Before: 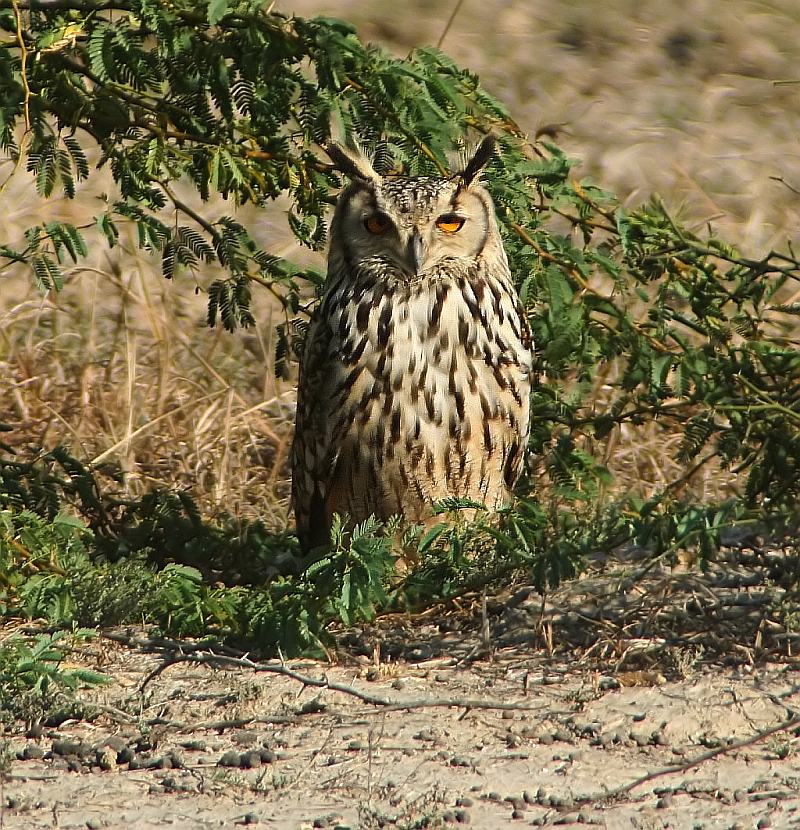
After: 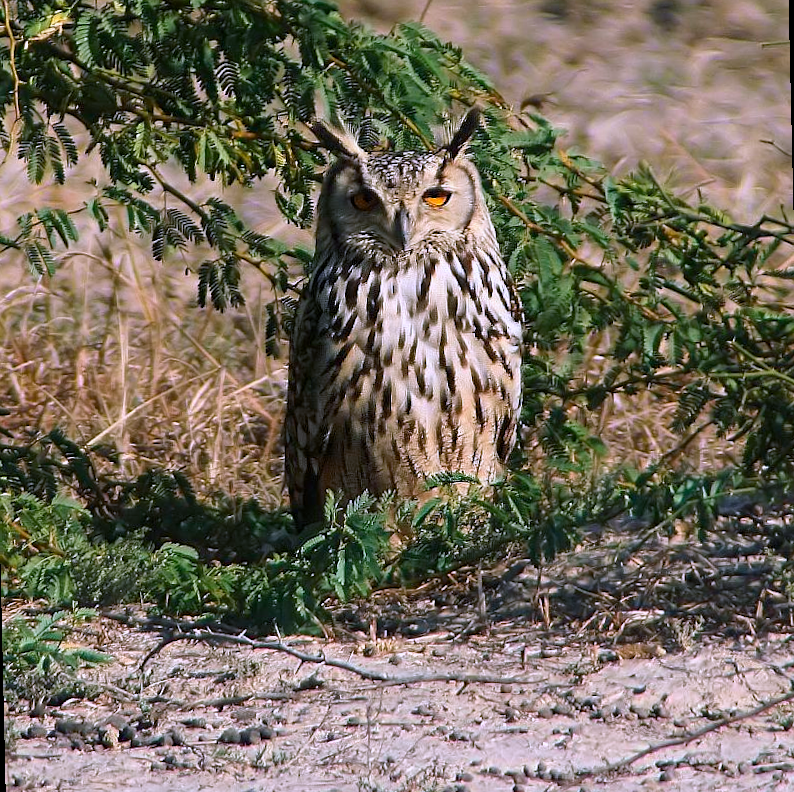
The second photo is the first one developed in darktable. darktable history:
rotate and perspective: rotation -1.32°, lens shift (horizontal) -0.031, crop left 0.015, crop right 0.985, crop top 0.047, crop bottom 0.982
color balance rgb: shadows lift › chroma 2%, shadows lift › hue 217.2°, power › chroma 0.25%, power › hue 60°, highlights gain › chroma 1.5%, highlights gain › hue 309.6°, global offset › luminance -0.25%, perceptual saturation grading › global saturation 15%, global vibrance 15%
color calibration: illuminant as shot in camera, x 0.379, y 0.396, temperature 4138.76 K
